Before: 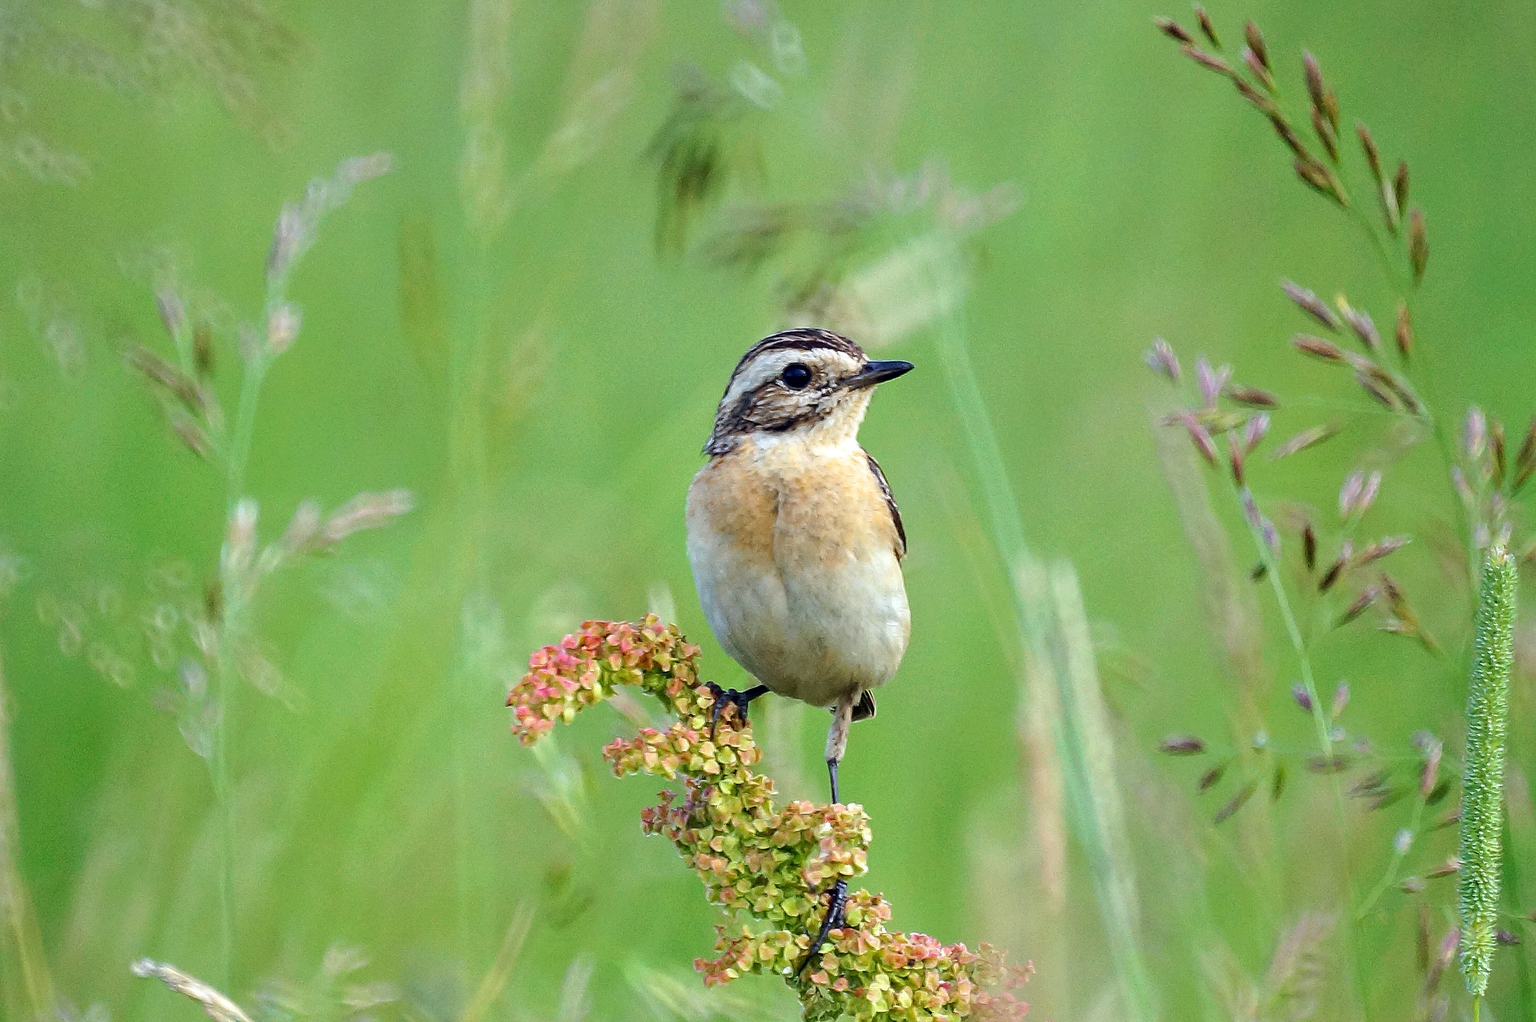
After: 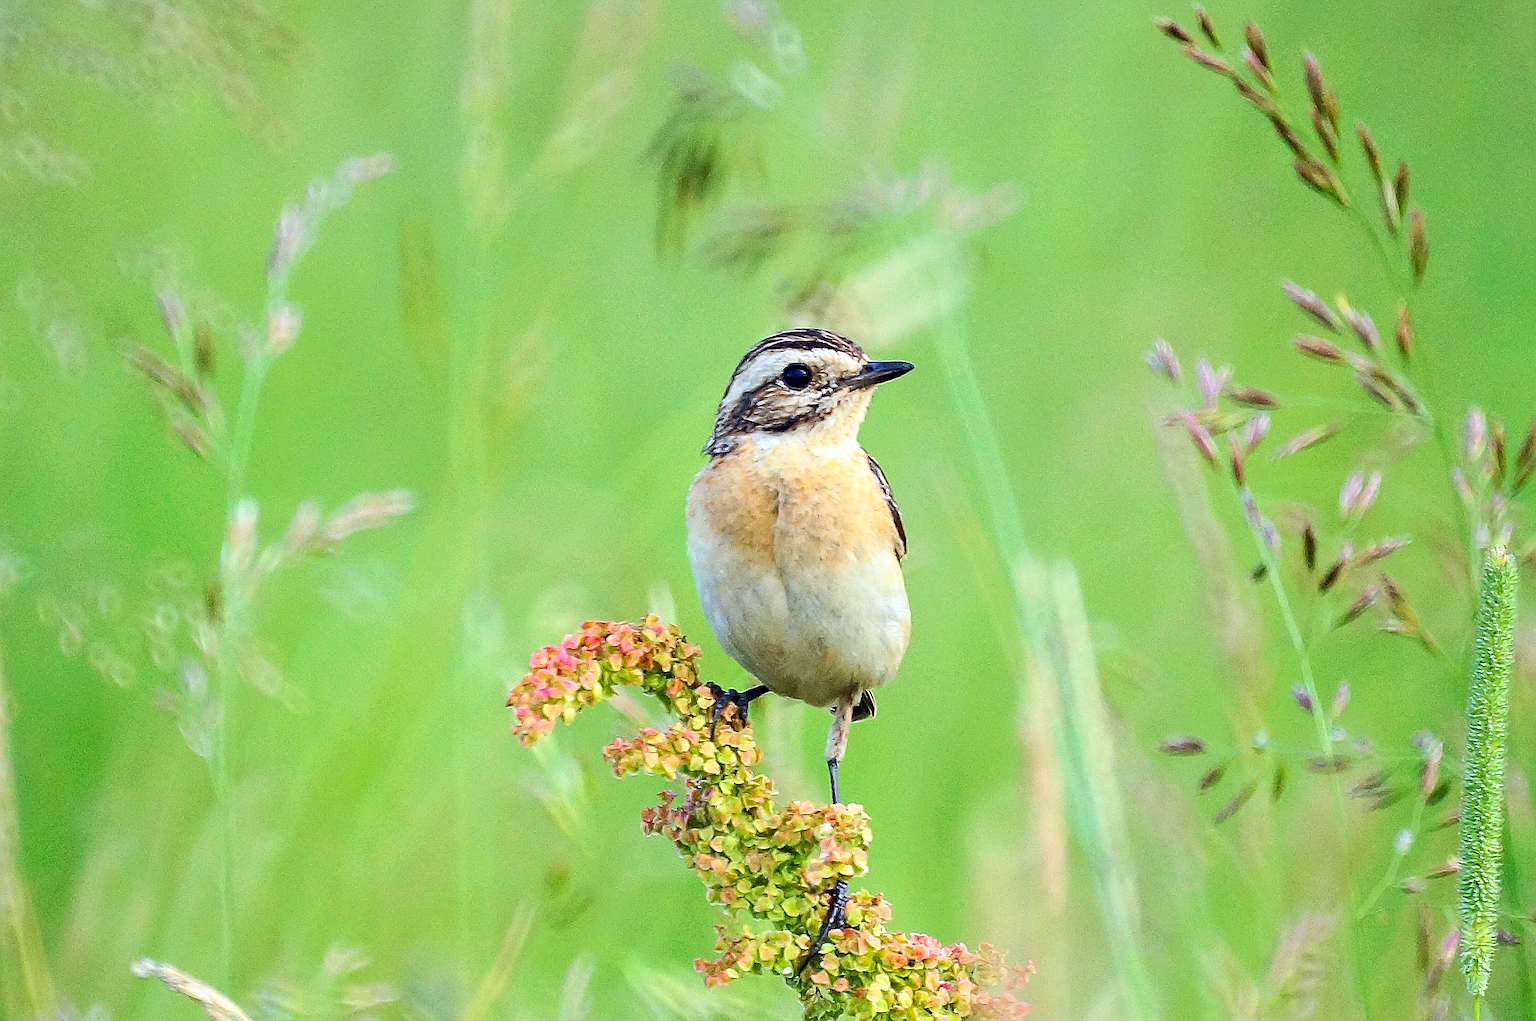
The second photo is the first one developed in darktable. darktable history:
white balance: emerald 1
contrast brightness saturation: contrast 0.2, brightness 0.16, saturation 0.22
sharpen: on, module defaults
